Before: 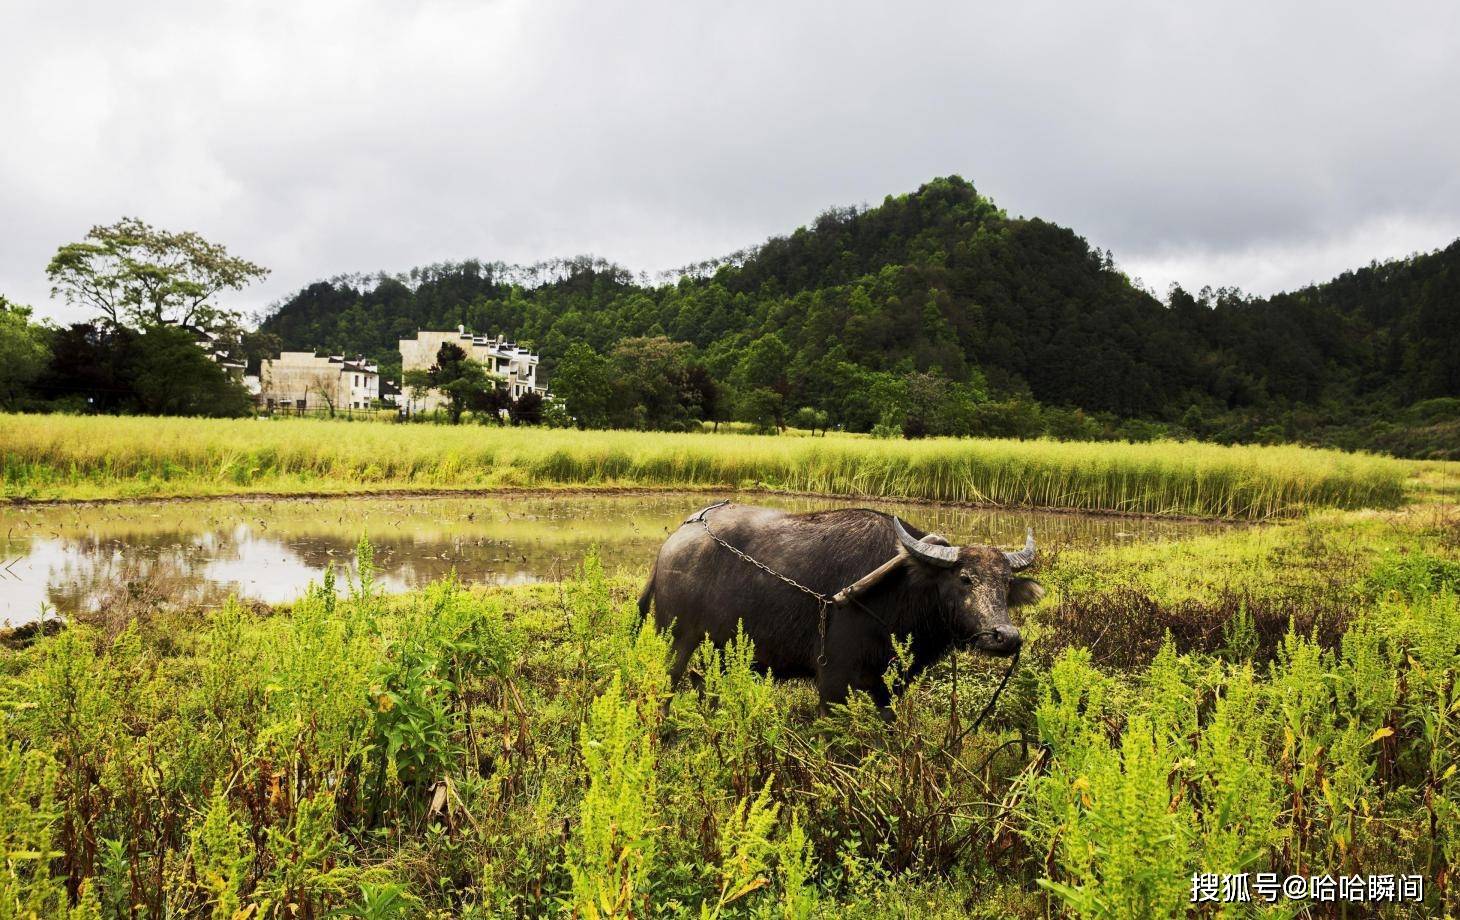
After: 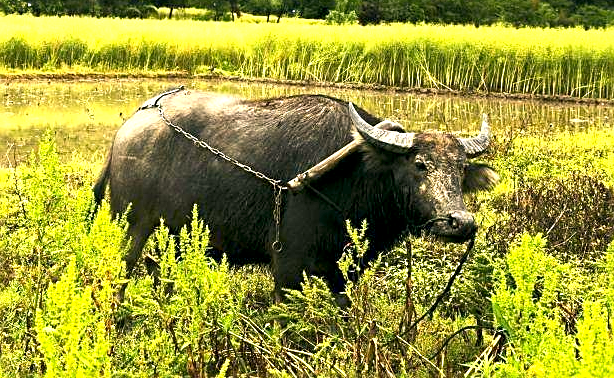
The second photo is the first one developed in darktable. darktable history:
sharpen: on, module defaults
crop: left 37.367%, top 45.08%, right 20.52%, bottom 13.831%
exposure: black level correction 0.001, exposure 1 EV, compensate exposure bias true, compensate highlight preservation false
color correction: highlights a* -0.344, highlights b* 9.19, shadows a* -9.43, shadows b* 0.637
